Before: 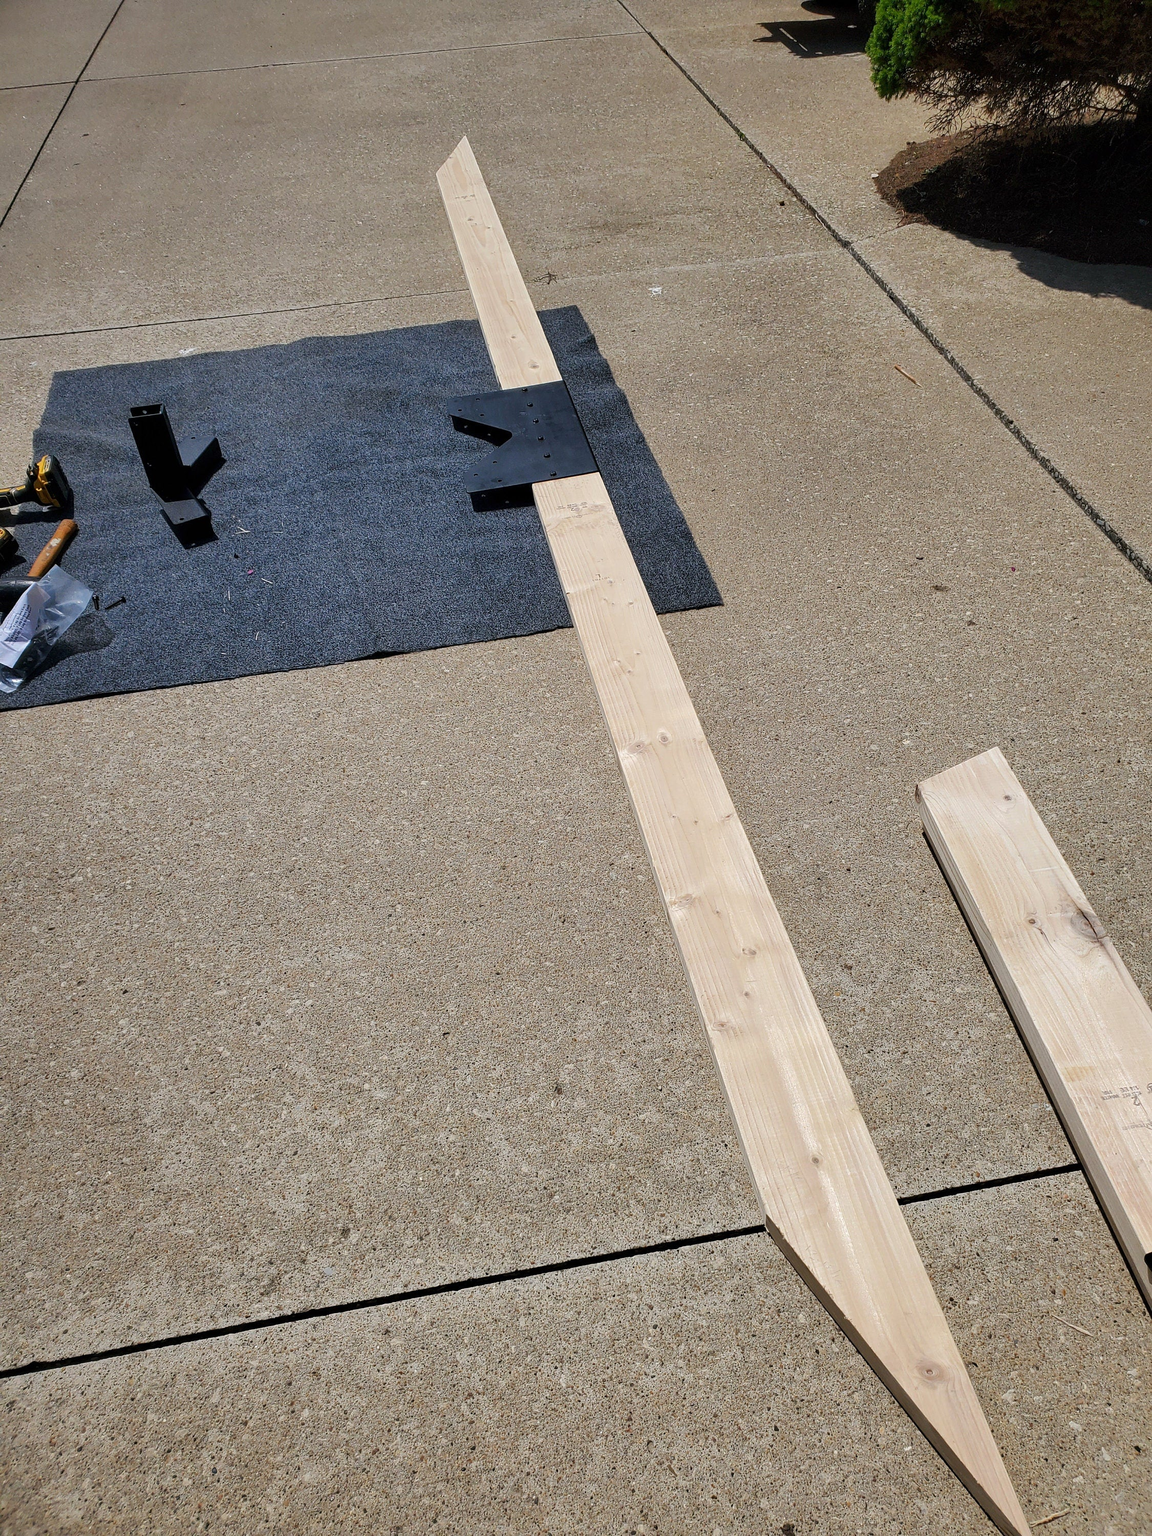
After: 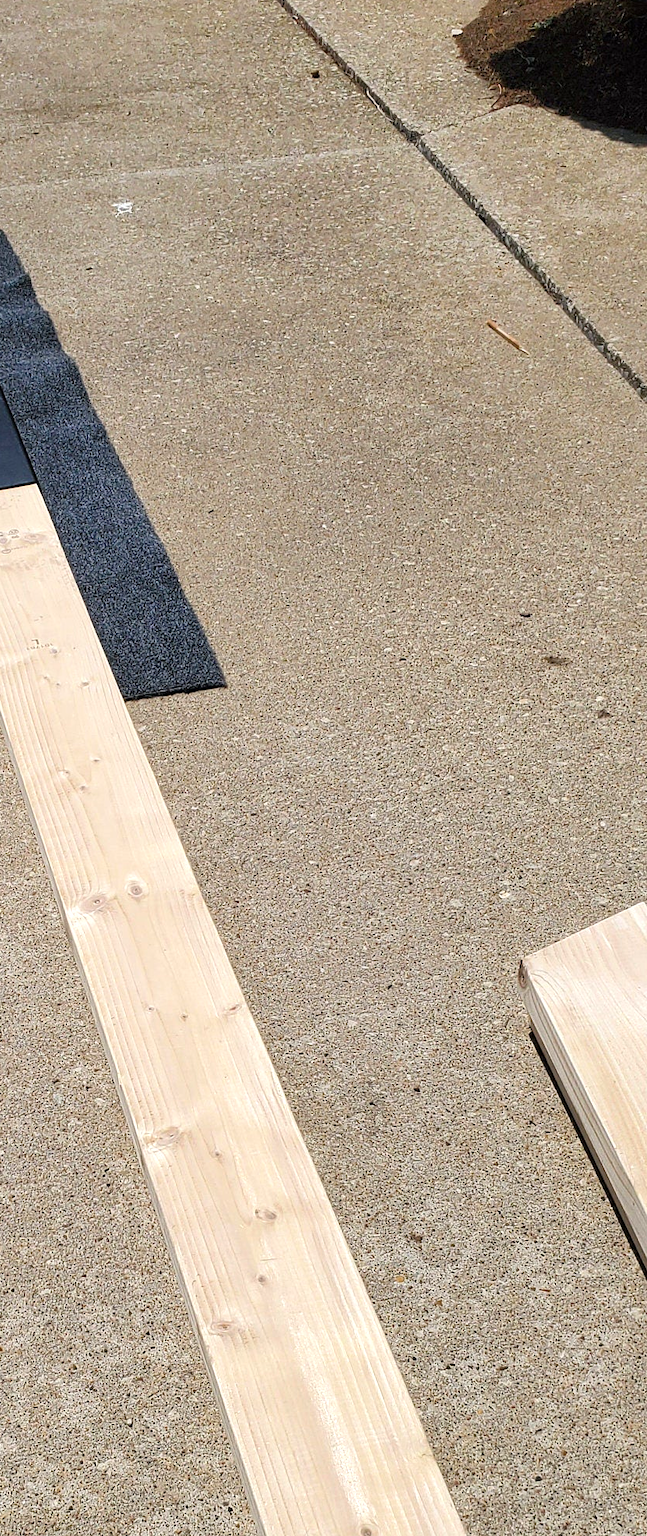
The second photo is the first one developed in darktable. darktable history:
crop and rotate: left 49.936%, top 10.094%, right 13.136%, bottom 24.256%
color balance: output saturation 110%
exposure: exposure 0.4 EV, compensate highlight preservation false
